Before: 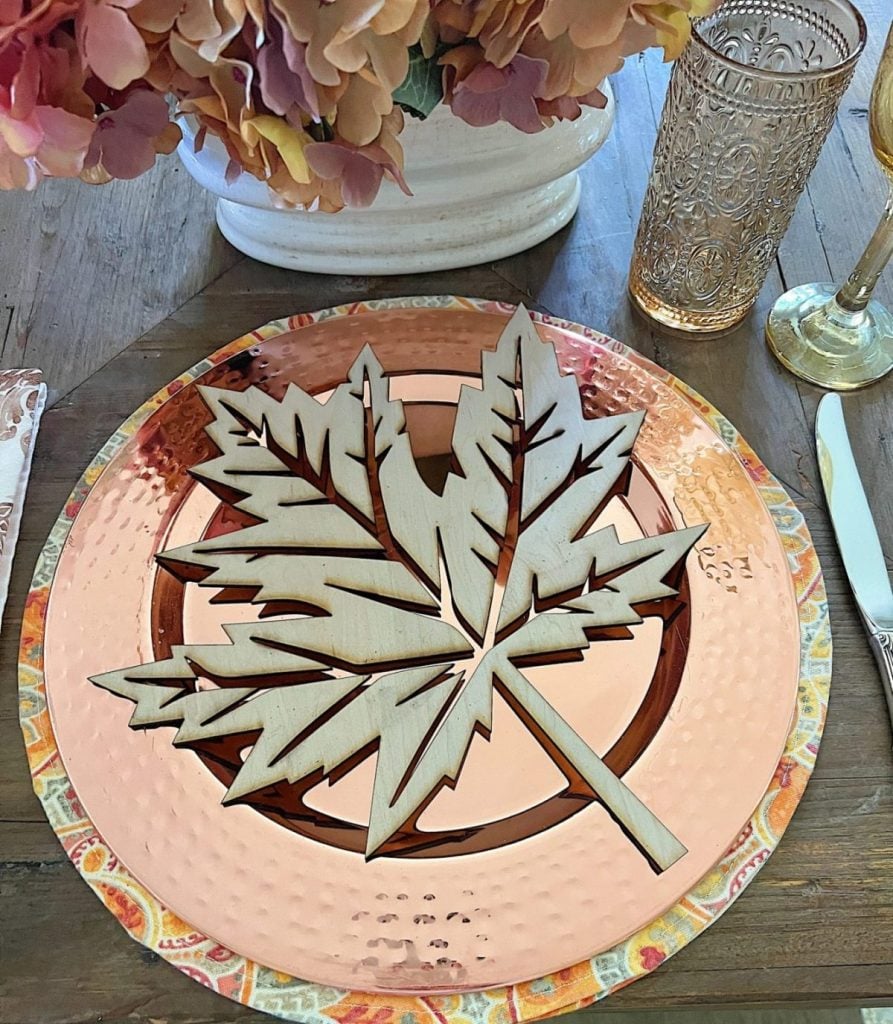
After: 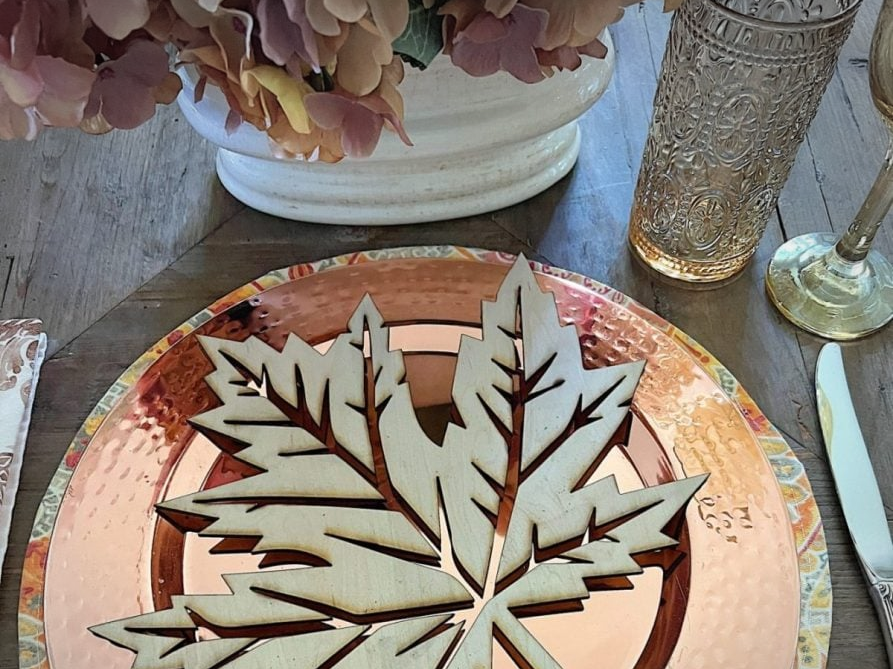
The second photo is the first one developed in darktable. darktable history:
crop and rotate: top 4.965%, bottom 29.669%
vignetting: fall-off start 81.73%, fall-off radius 62.08%, center (-0.03, 0.246), automatic ratio true, width/height ratio 1.415
